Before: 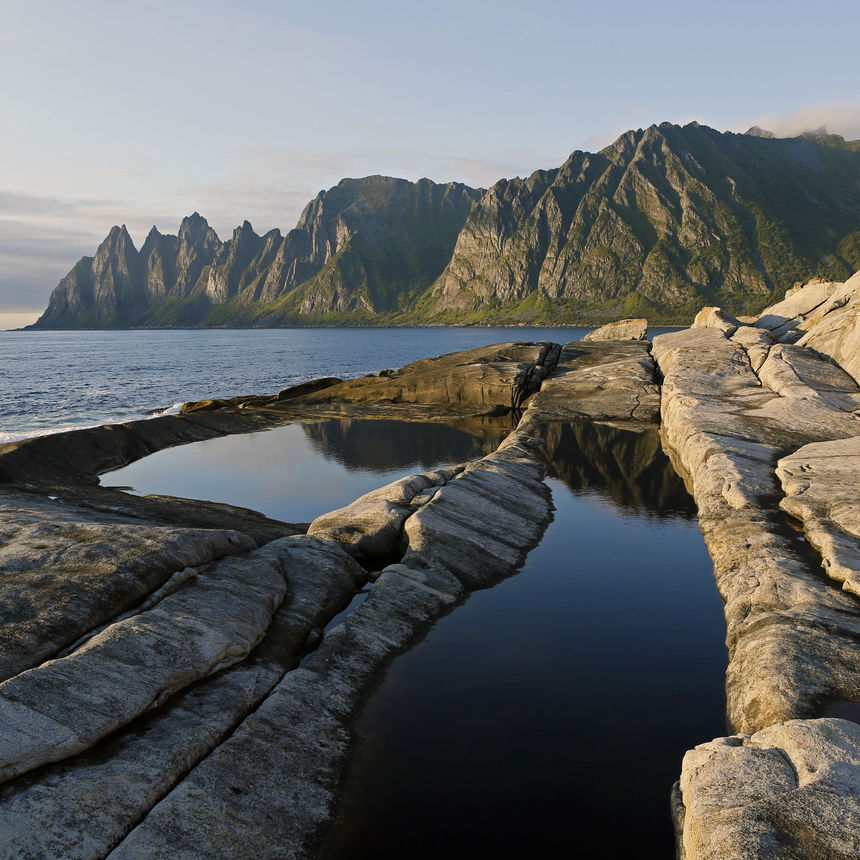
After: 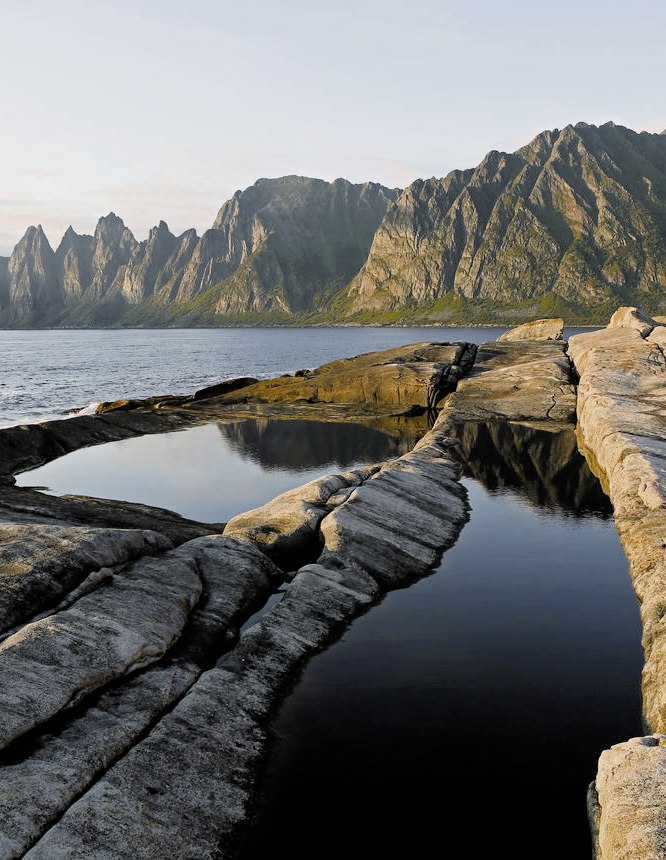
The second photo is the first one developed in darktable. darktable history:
crop: left 9.88%, right 12.664%
filmic rgb: black relative exposure -7.75 EV, white relative exposure 4.4 EV, threshold 3 EV, target black luminance 0%, hardness 3.76, latitude 50.51%, contrast 1.074, highlights saturation mix 10%, shadows ↔ highlights balance -0.22%, color science v4 (2020), enable highlight reconstruction true
color zones: curves: ch0 [(0, 0.48) (0.209, 0.398) (0.305, 0.332) (0.429, 0.493) (0.571, 0.5) (0.714, 0.5) (0.857, 0.5) (1, 0.48)]; ch1 [(0, 0.736) (0.143, 0.625) (0.225, 0.371) (0.429, 0.256) (0.571, 0.241) (0.714, 0.213) (0.857, 0.48) (1, 0.736)]; ch2 [(0, 0.448) (0.143, 0.498) (0.286, 0.5) (0.429, 0.5) (0.571, 0.5) (0.714, 0.5) (0.857, 0.5) (1, 0.448)]
exposure: black level correction -0.001, exposure 0.9 EV, compensate exposure bias true, compensate highlight preservation false
